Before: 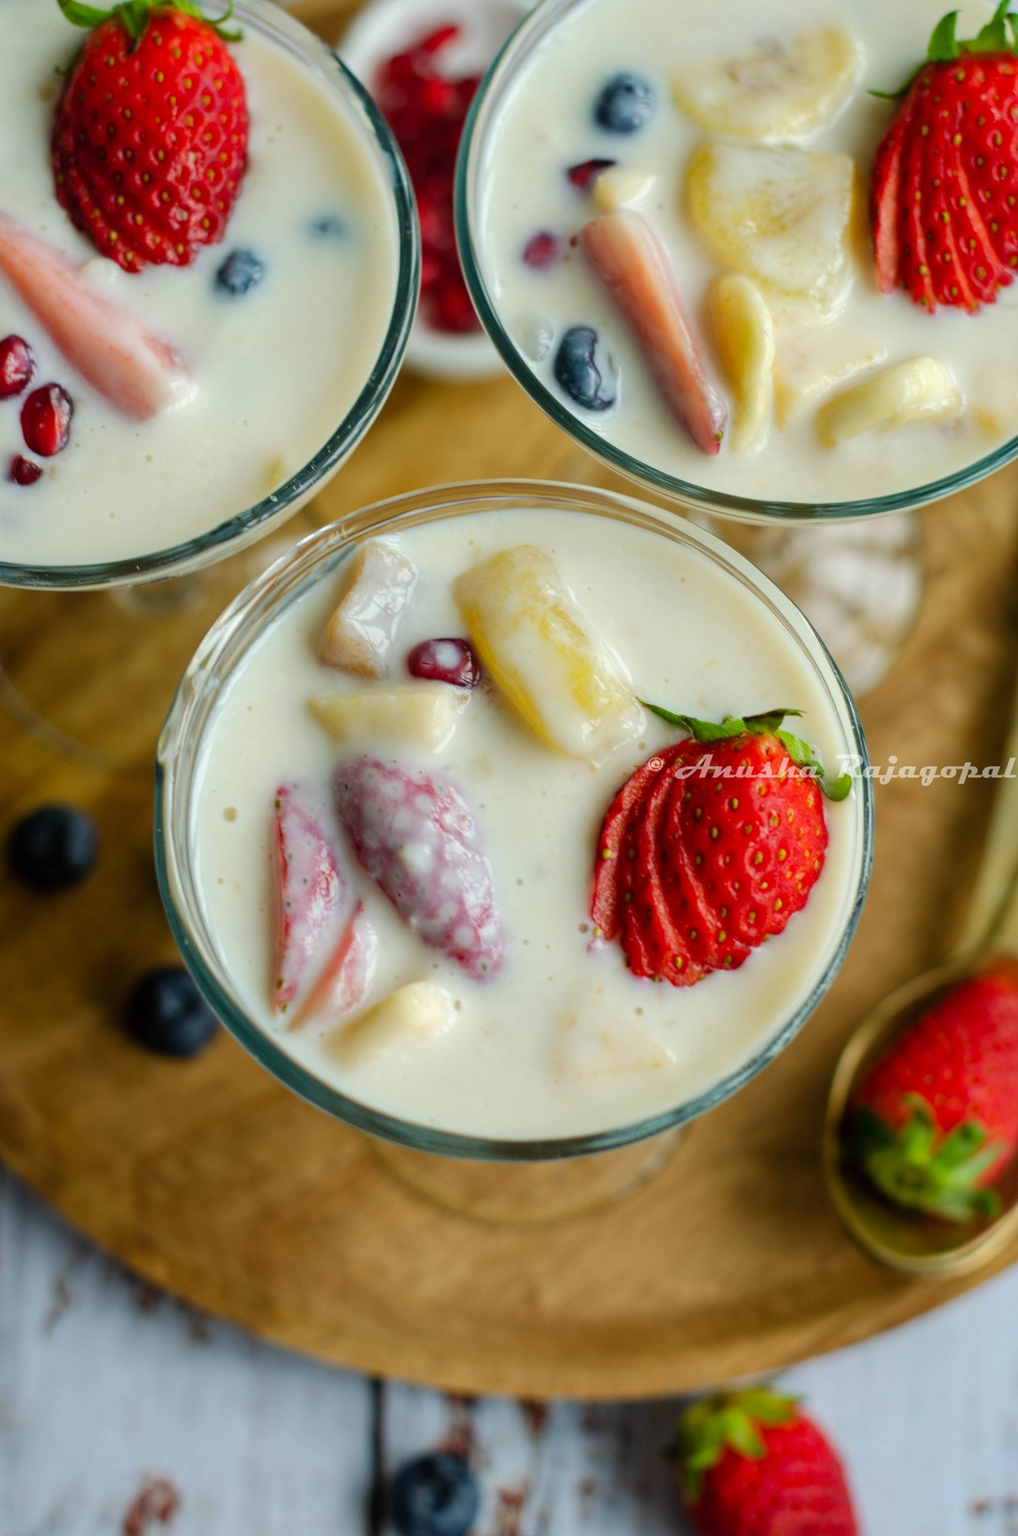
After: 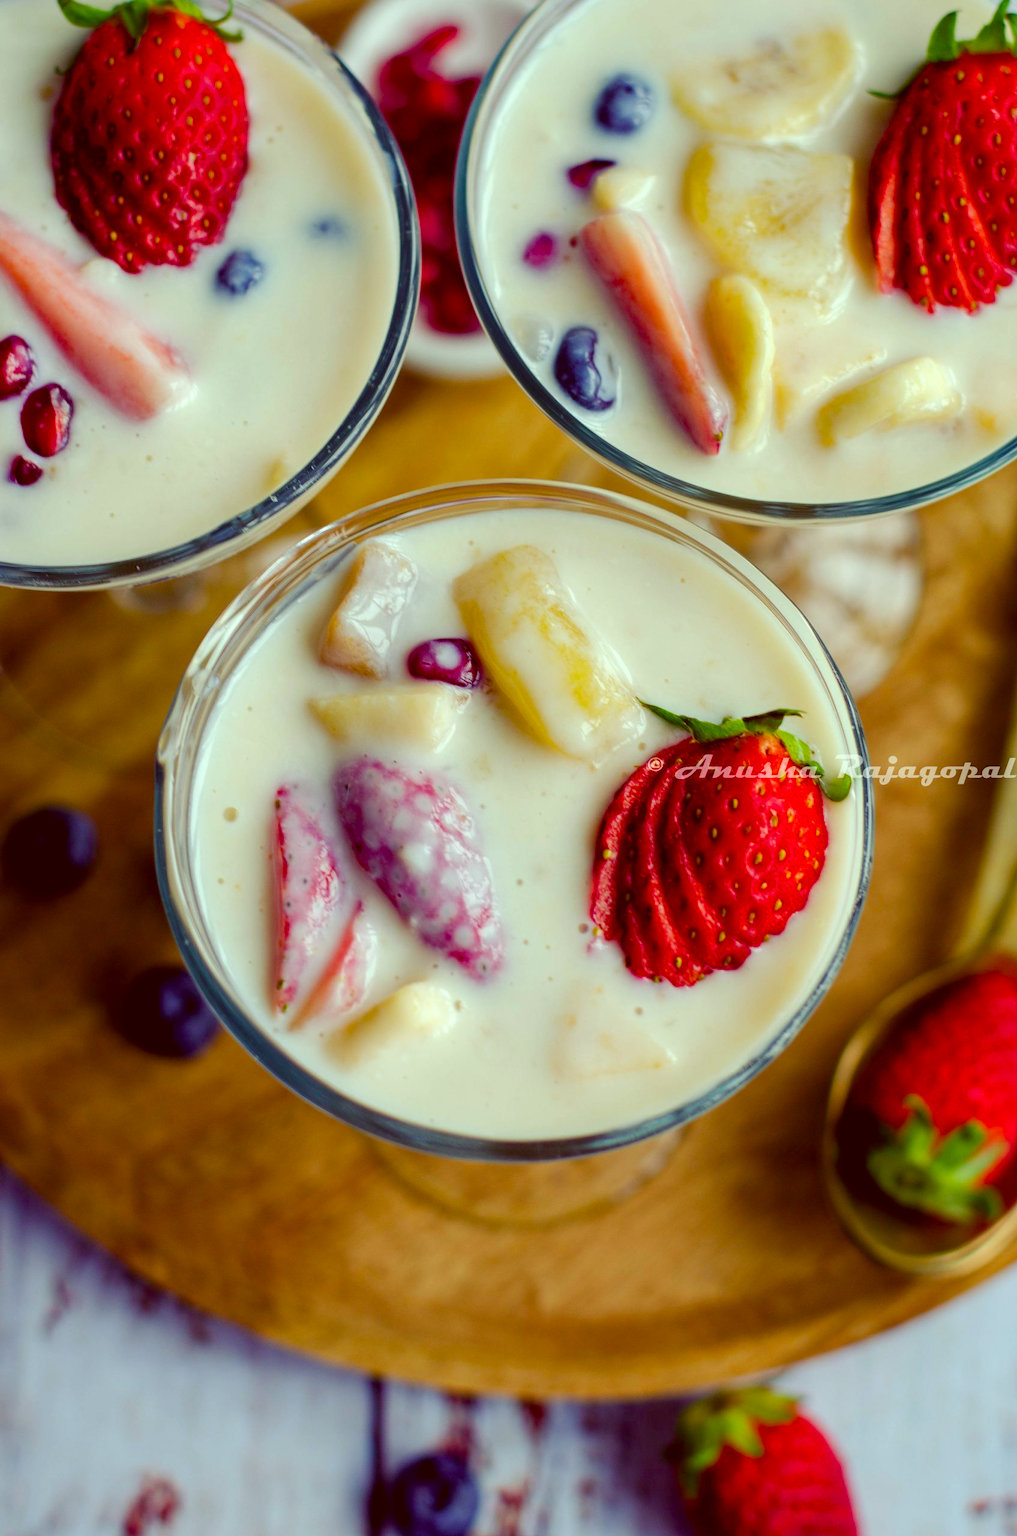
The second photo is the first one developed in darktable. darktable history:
color correction: highlights a* -7.23, highlights b* -0.161, shadows a* 20.08, shadows b* 11.73
color balance rgb: shadows lift › luminance -28.76%, shadows lift › chroma 15%, shadows lift › hue 270°, power › chroma 1%, power › hue 255°, highlights gain › luminance 7.14%, highlights gain › chroma 2%, highlights gain › hue 90°, global offset › luminance -0.29%, global offset › hue 260°, perceptual saturation grading › global saturation 20%, perceptual saturation grading › highlights -13.92%, perceptual saturation grading › shadows 50%
